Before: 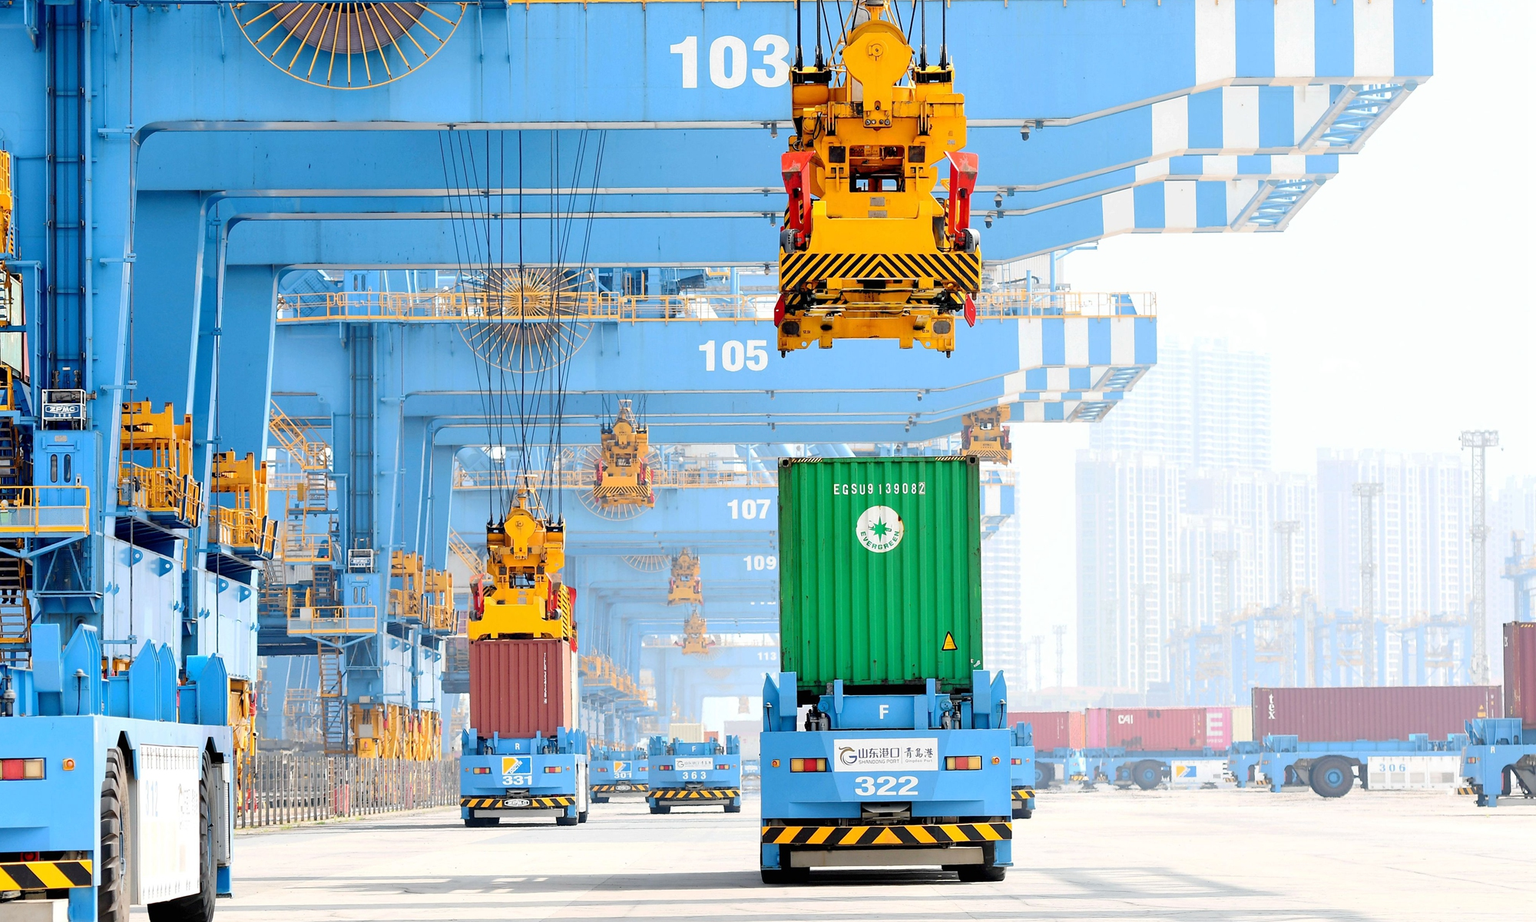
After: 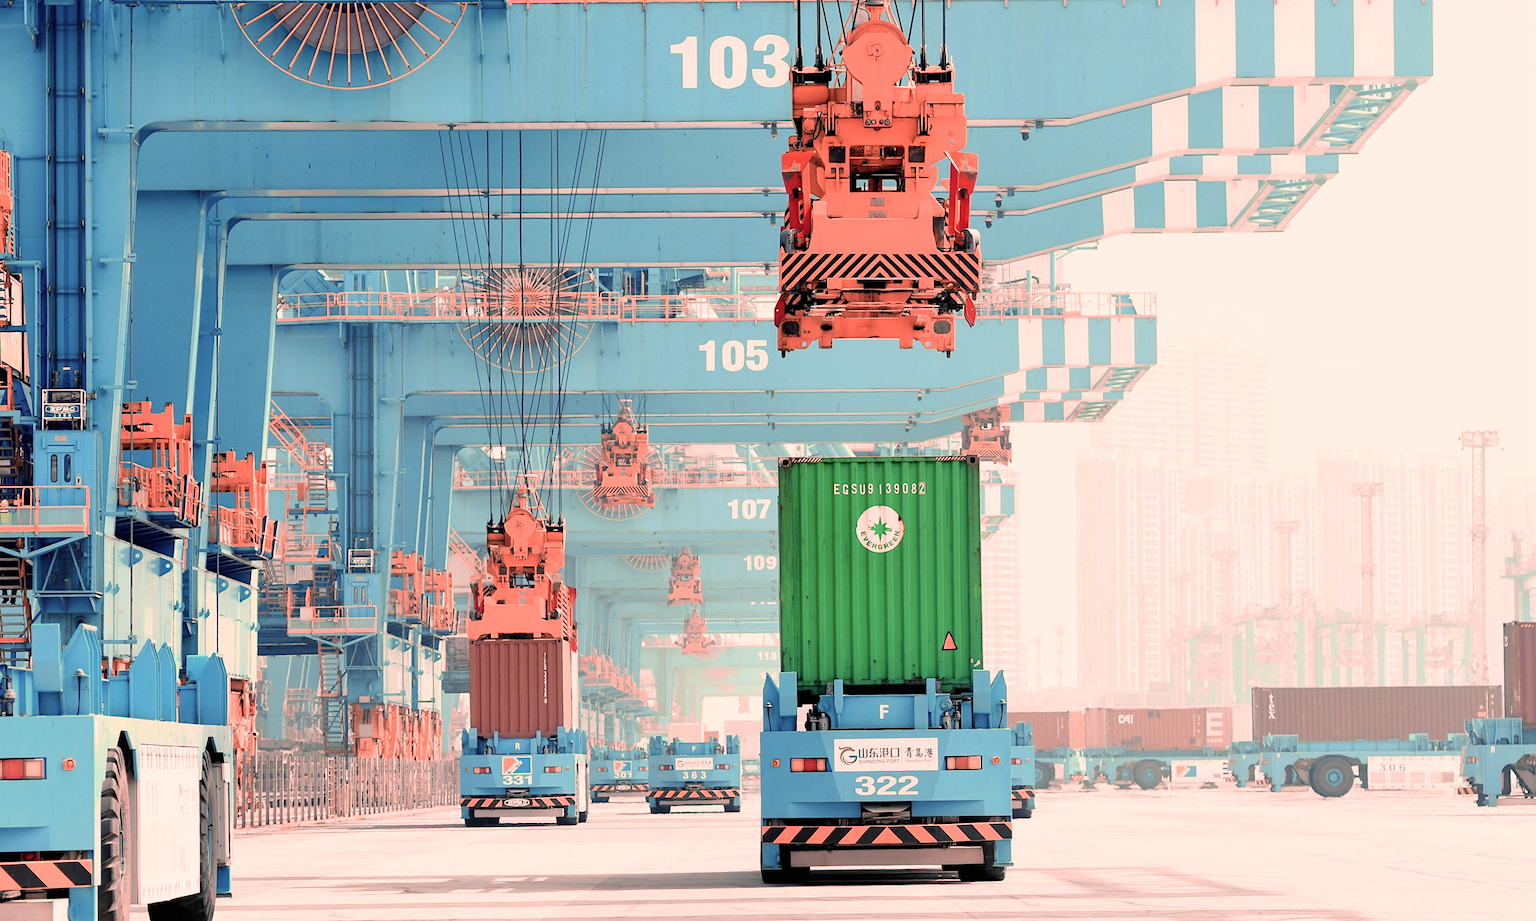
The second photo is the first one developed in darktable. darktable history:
color balance rgb: shadows lift › chroma 2%, shadows lift › hue 263°, highlights gain › chroma 8%, highlights gain › hue 84°, linear chroma grading › global chroma -15%, saturation formula JzAzBz (2021)
white balance: red 1, blue 1
color zones: curves: ch2 [(0, 0.5) (0.084, 0.497) (0.323, 0.335) (0.4, 0.497) (1, 0.5)], process mode strong
